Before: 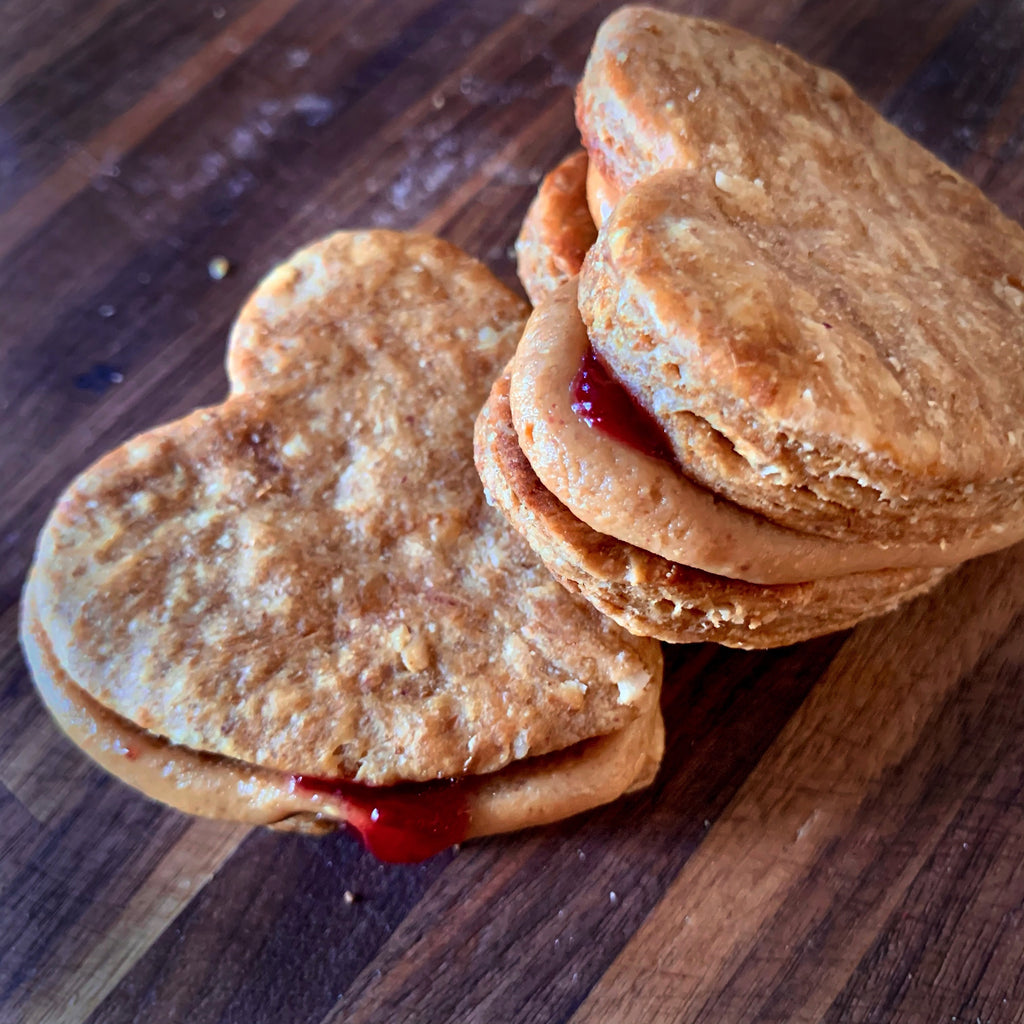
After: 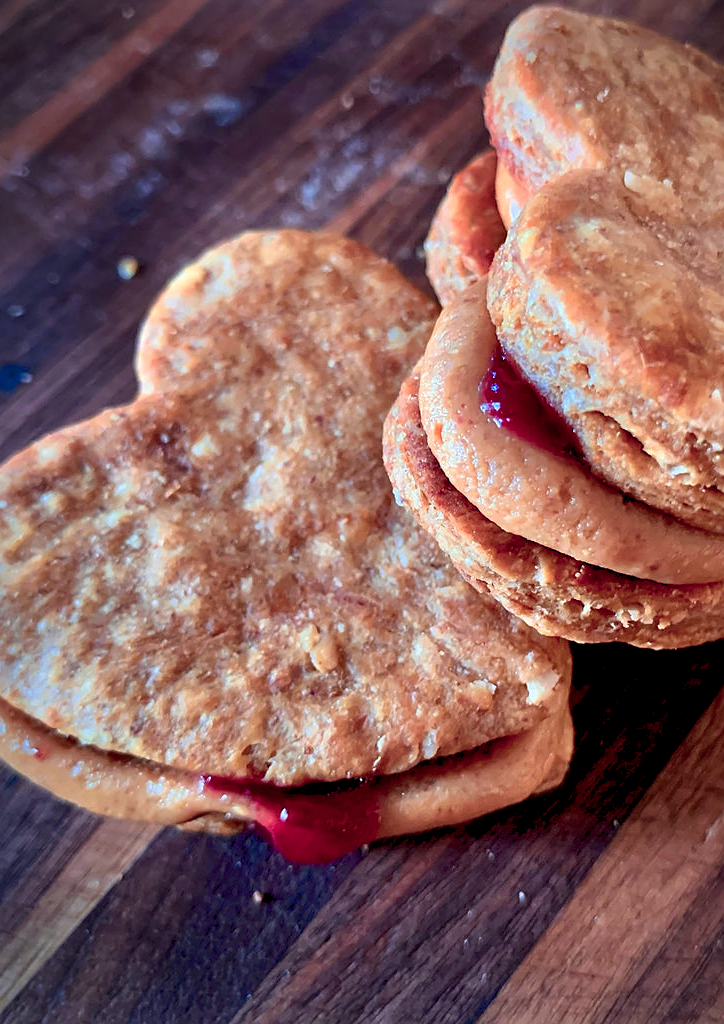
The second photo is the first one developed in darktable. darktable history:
sharpen: radius 0.971, amount 0.614
color balance rgb: power › hue 328.25°, global offset › luminance -0.51%, linear chroma grading › global chroma 42.516%, perceptual saturation grading › global saturation -27.389%, hue shift -10.25°
crop and rotate: left 8.975%, right 20.244%
